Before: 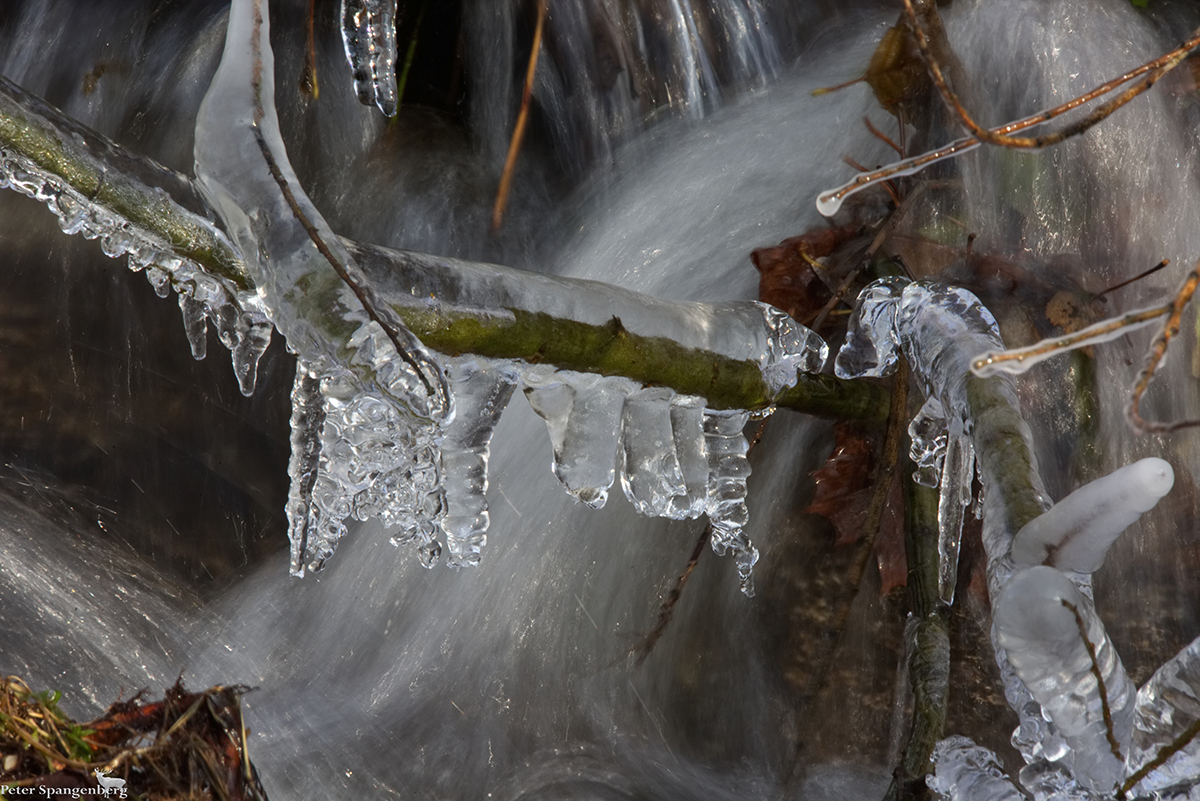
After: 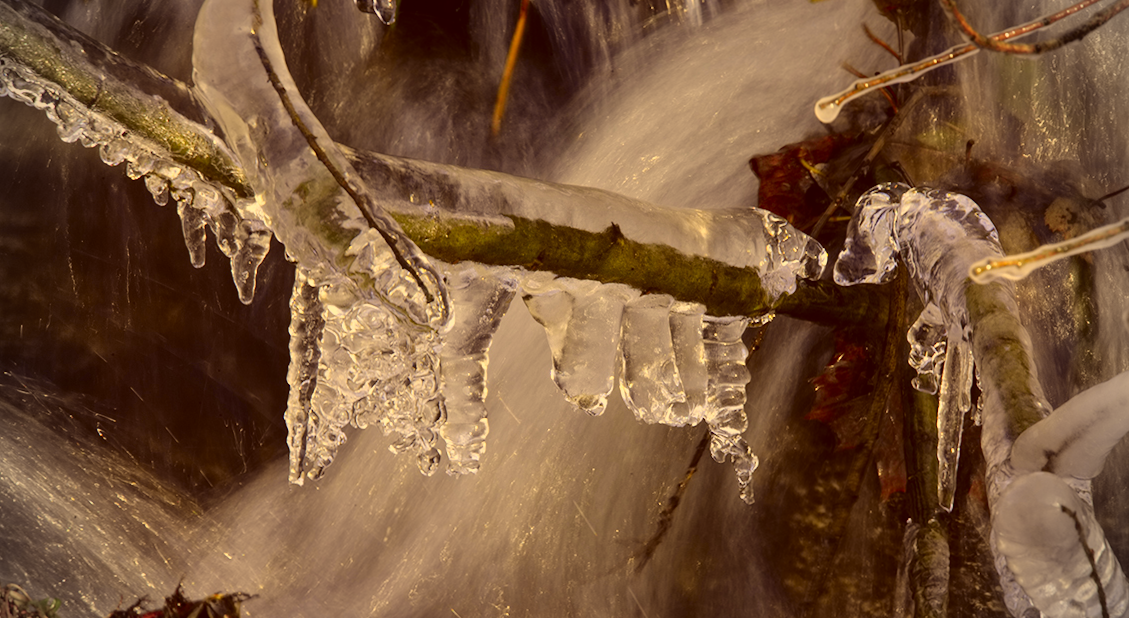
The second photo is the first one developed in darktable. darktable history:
tone curve: curves: ch0 [(0, 0.021) (0.049, 0.044) (0.152, 0.14) (0.328, 0.377) (0.473, 0.543) (0.641, 0.705) (0.85, 0.894) (1, 0.969)]; ch1 [(0, 0) (0.302, 0.331) (0.433, 0.432) (0.472, 0.47) (0.502, 0.503) (0.527, 0.516) (0.564, 0.573) (0.614, 0.626) (0.677, 0.701) (0.859, 0.885) (1, 1)]; ch2 [(0, 0) (0.33, 0.301) (0.447, 0.44) (0.487, 0.496) (0.502, 0.516) (0.535, 0.563) (0.565, 0.597) (0.608, 0.641) (1, 1)], color space Lab, independent channels, preserve colors none
crop and rotate: angle 0.113°, top 11.509%, right 5.627%, bottom 11.079%
color correction: highlights a* 9.61, highlights b* 38.38, shadows a* 14.6, shadows b* 3.49
vignetting: brightness -0.617, saturation -0.672, unbound false
